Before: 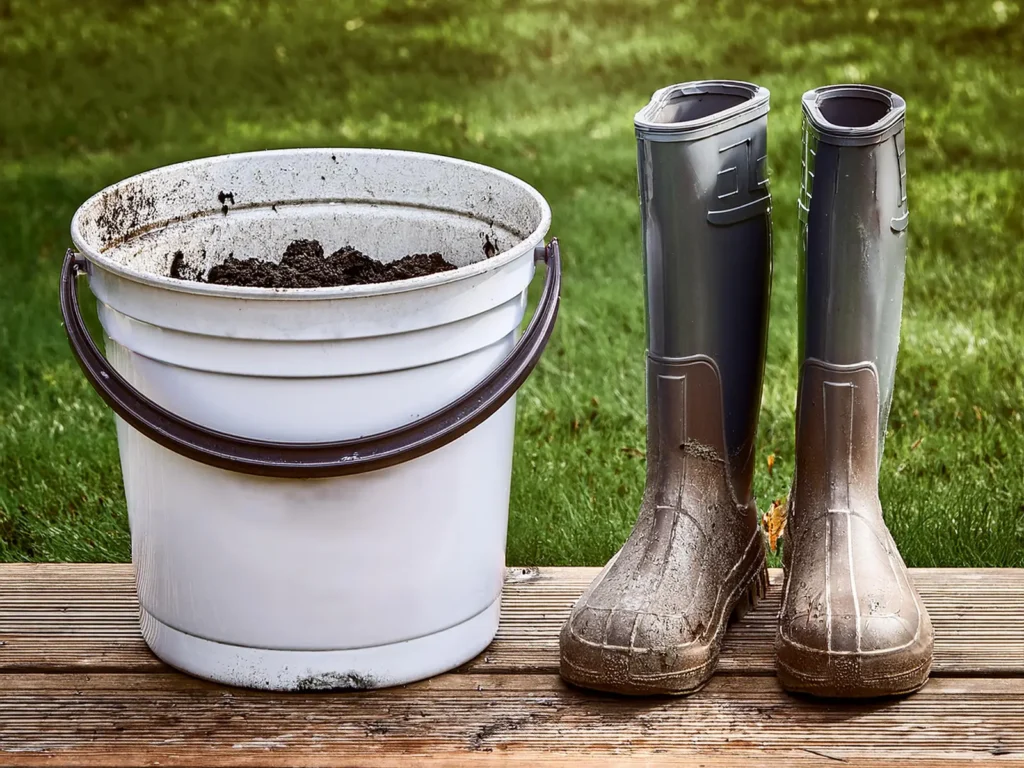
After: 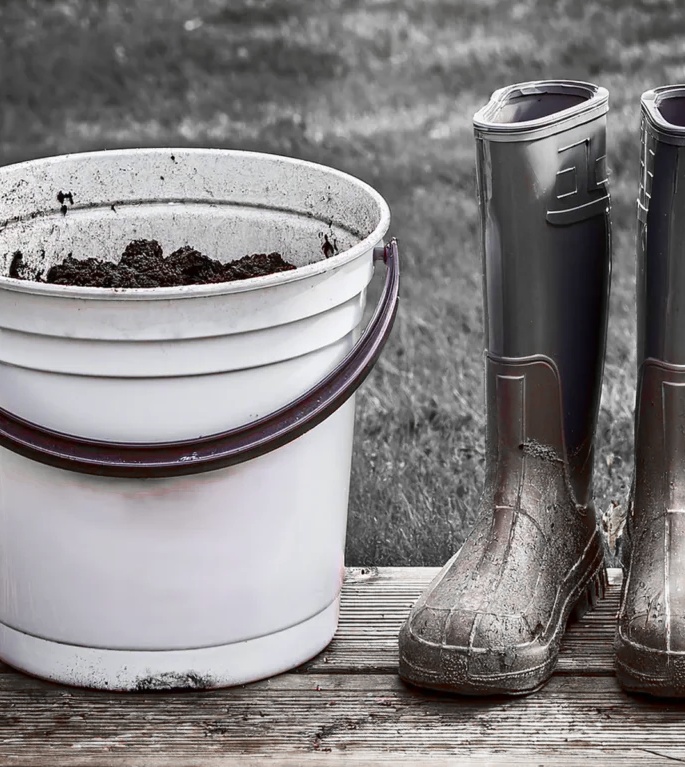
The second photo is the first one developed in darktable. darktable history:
color zones: curves: ch0 [(0, 0.278) (0.143, 0.5) (0.286, 0.5) (0.429, 0.5) (0.571, 0.5) (0.714, 0.5) (0.857, 0.5) (1, 0.5)]; ch1 [(0, 1) (0.143, 0.165) (0.286, 0) (0.429, 0) (0.571, 0) (0.714, 0) (0.857, 0.5) (1, 0.5)]; ch2 [(0, 0.508) (0.143, 0.5) (0.286, 0.5) (0.429, 0.5) (0.571, 0.5) (0.714, 0.5) (0.857, 0.5) (1, 0.5)]
crop and rotate: left 15.735%, right 17.369%
